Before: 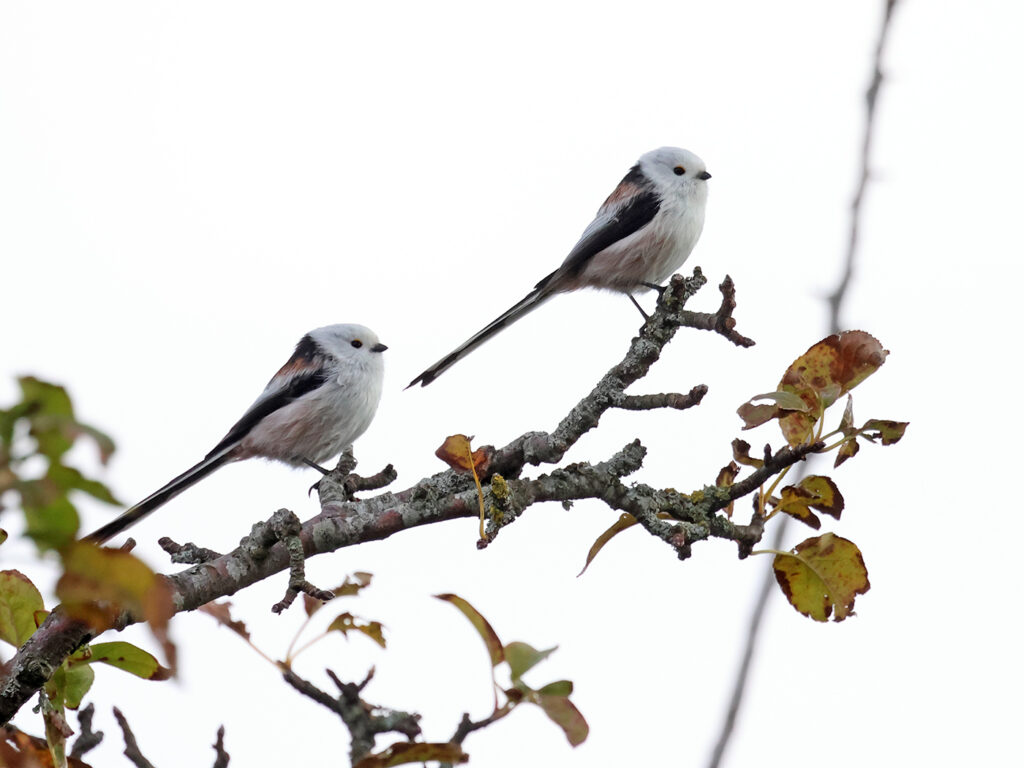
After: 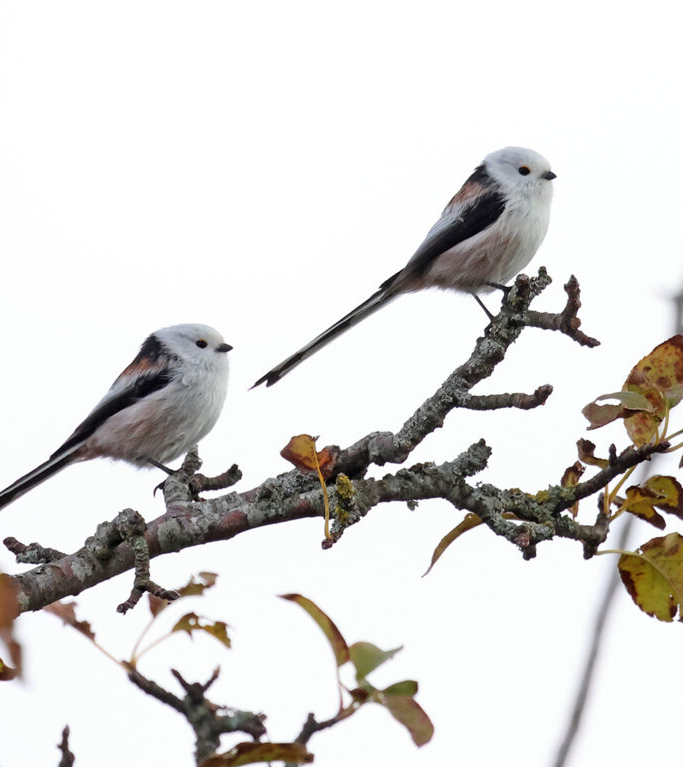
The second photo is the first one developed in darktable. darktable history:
crop and rotate: left 15.176%, right 18.06%
